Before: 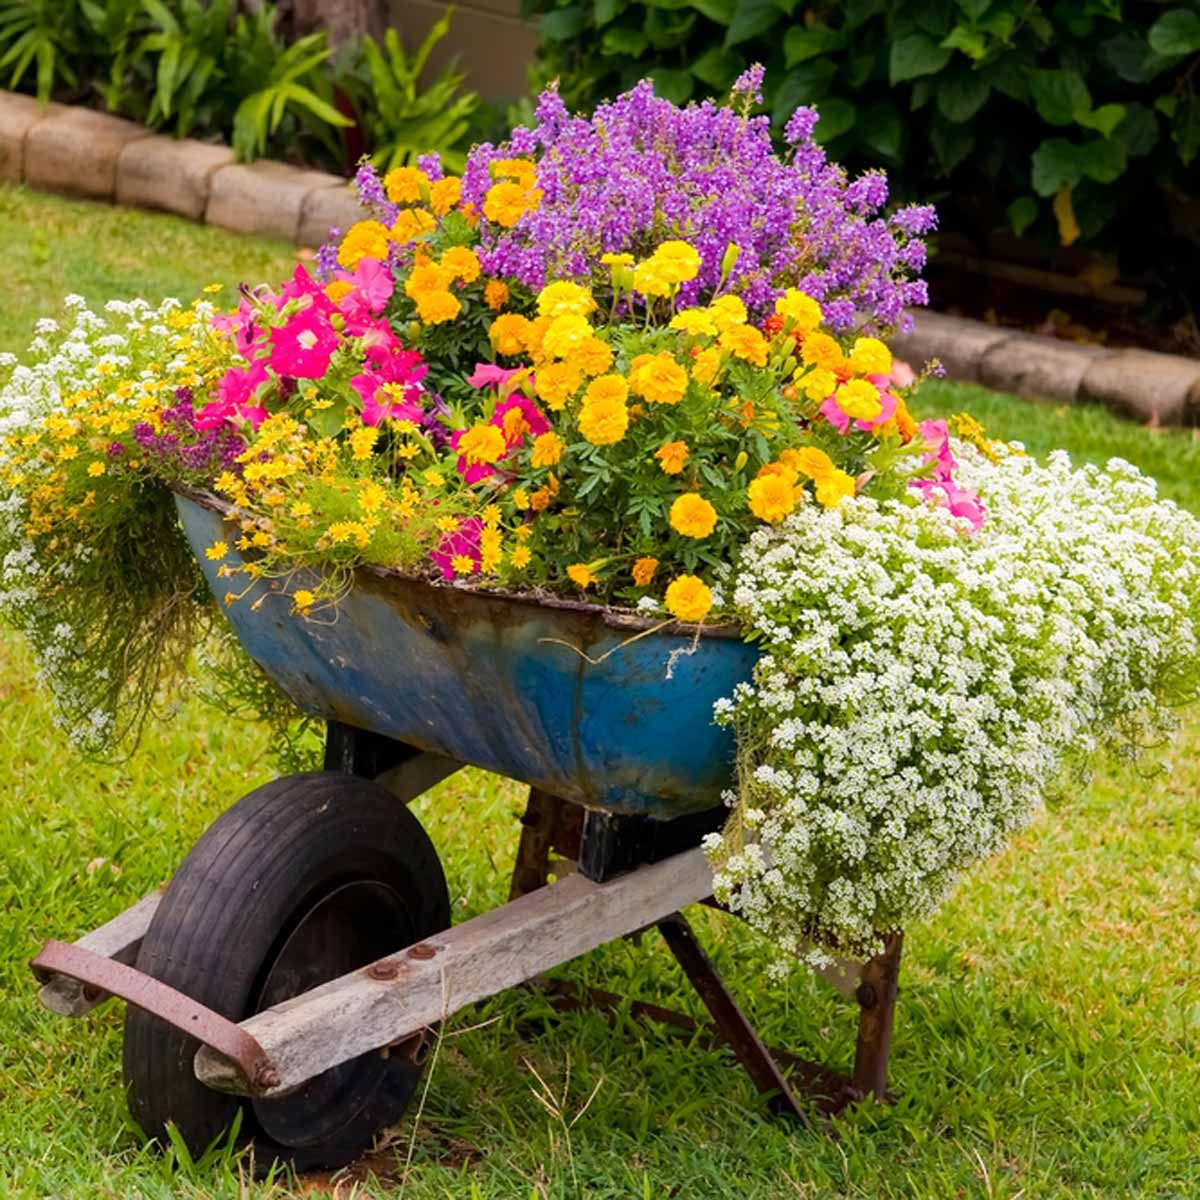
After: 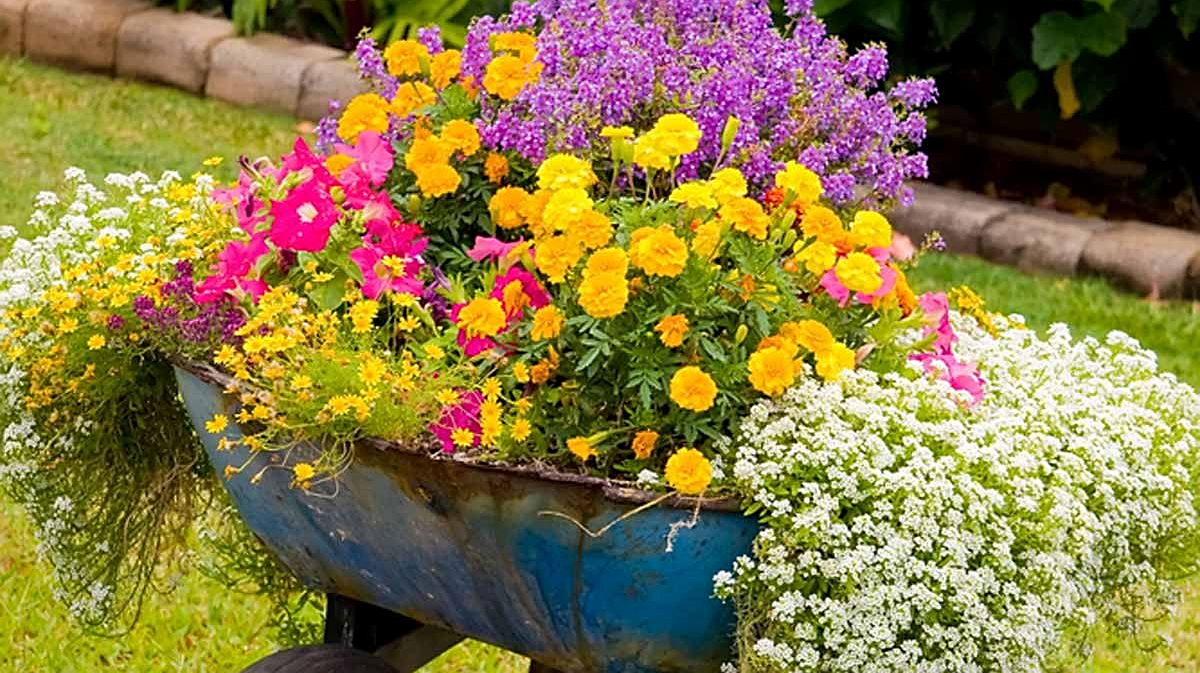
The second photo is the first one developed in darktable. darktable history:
exposure: black level correction 0.001, compensate highlight preservation false
sharpen: on, module defaults
crop and rotate: top 10.605%, bottom 33.274%
